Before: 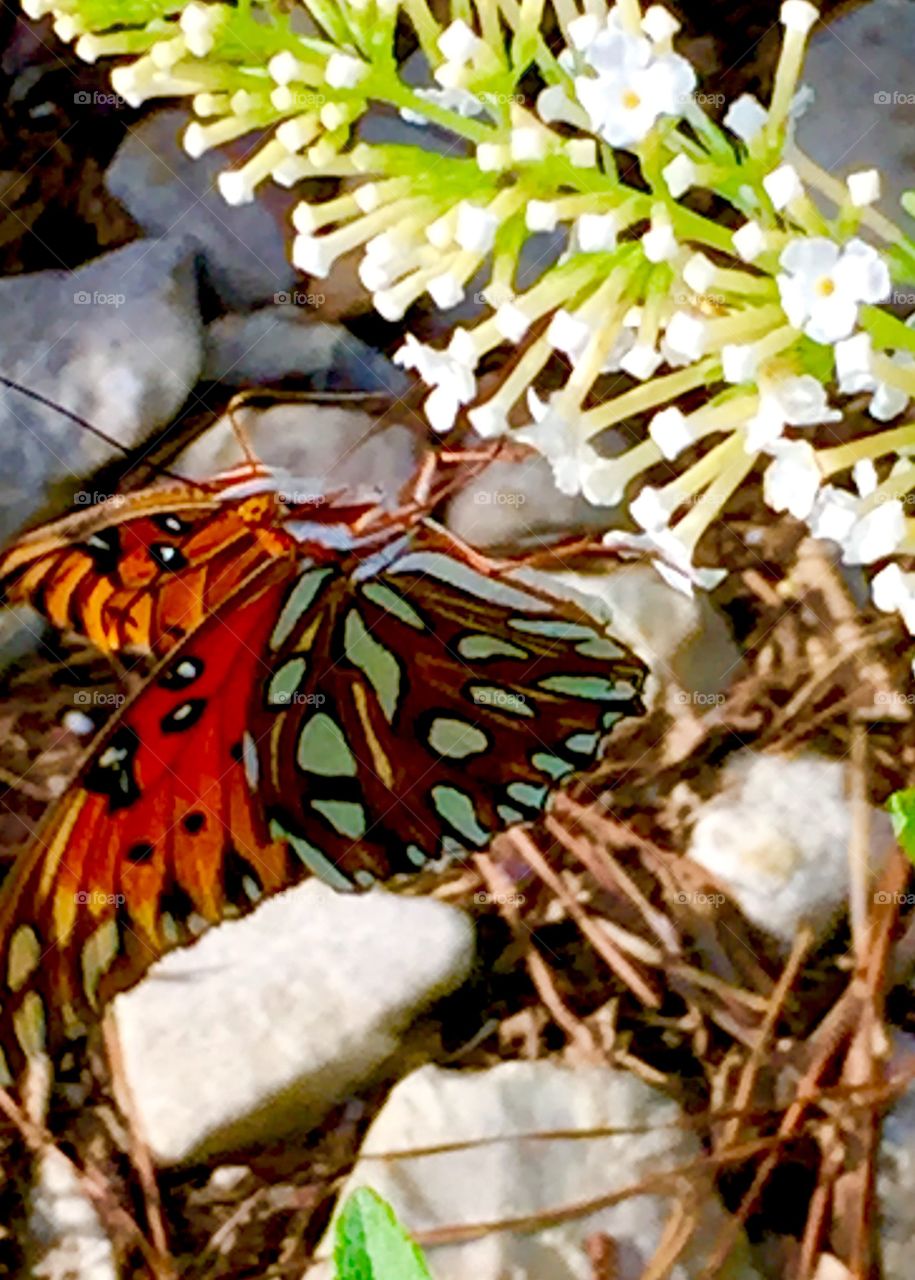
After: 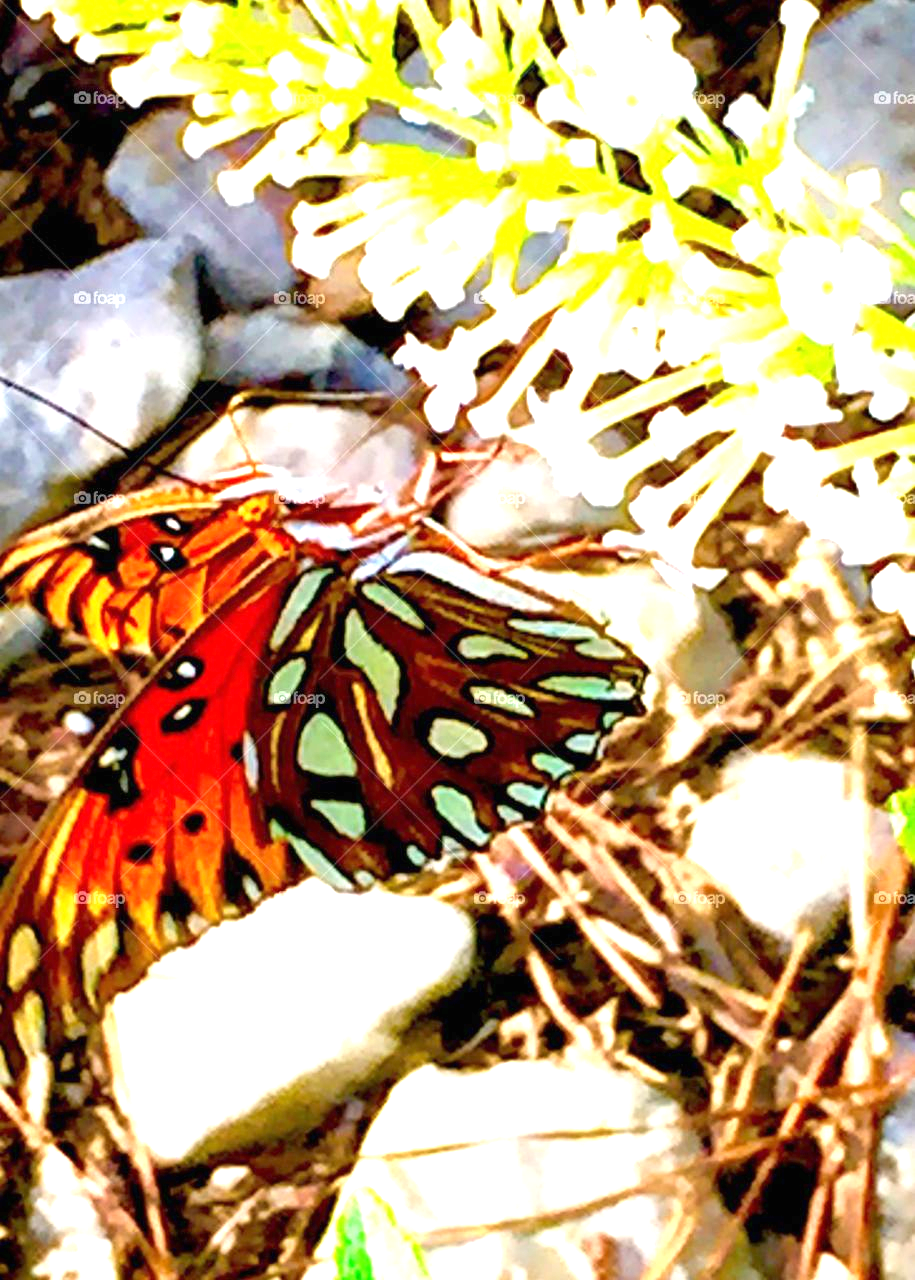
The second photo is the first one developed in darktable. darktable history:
exposure: black level correction 0, exposure 1.515 EV, compensate exposure bias true, compensate highlight preservation false
